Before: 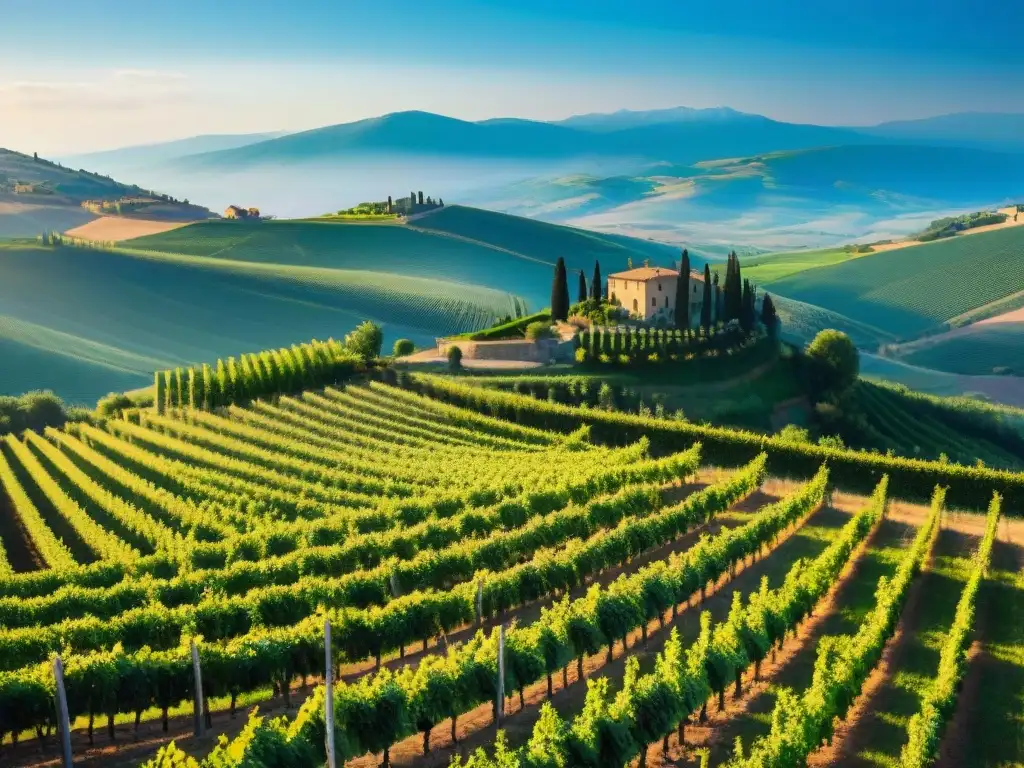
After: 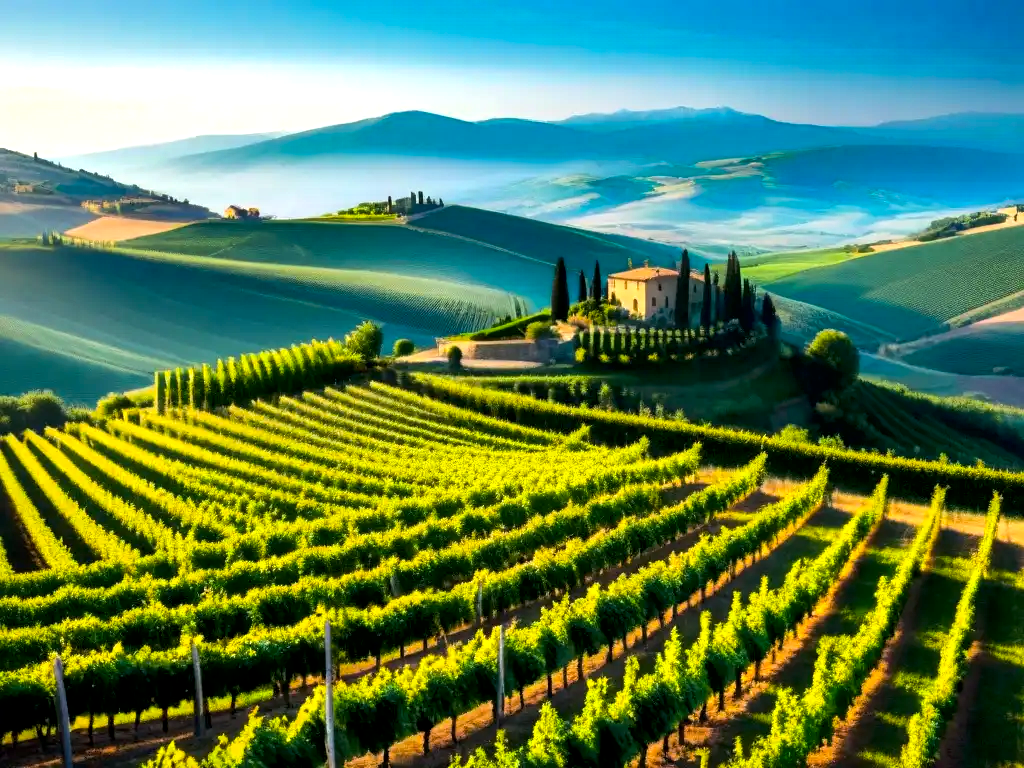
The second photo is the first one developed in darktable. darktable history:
color balance rgb: perceptual saturation grading › global saturation 19.933%, perceptual brilliance grading › highlights 12.986%, perceptual brilliance grading › mid-tones 8.636%, perceptual brilliance grading › shadows -18.143%, global vibrance 9.933%
exposure: black level correction 0.005, exposure 0.005 EV, compensate highlight preservation false
local contrast: mode bilateral grid, contrast 20, coarseness 49, detail 144%, midtone range 0.2
